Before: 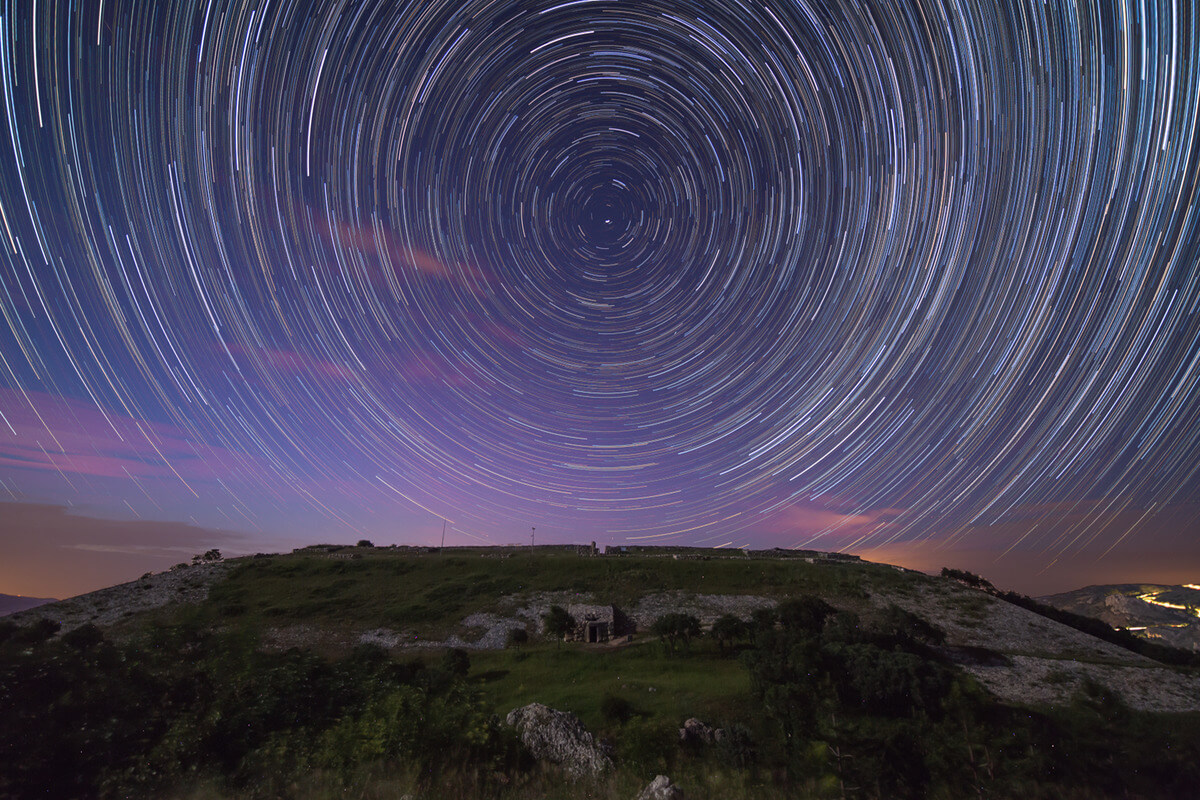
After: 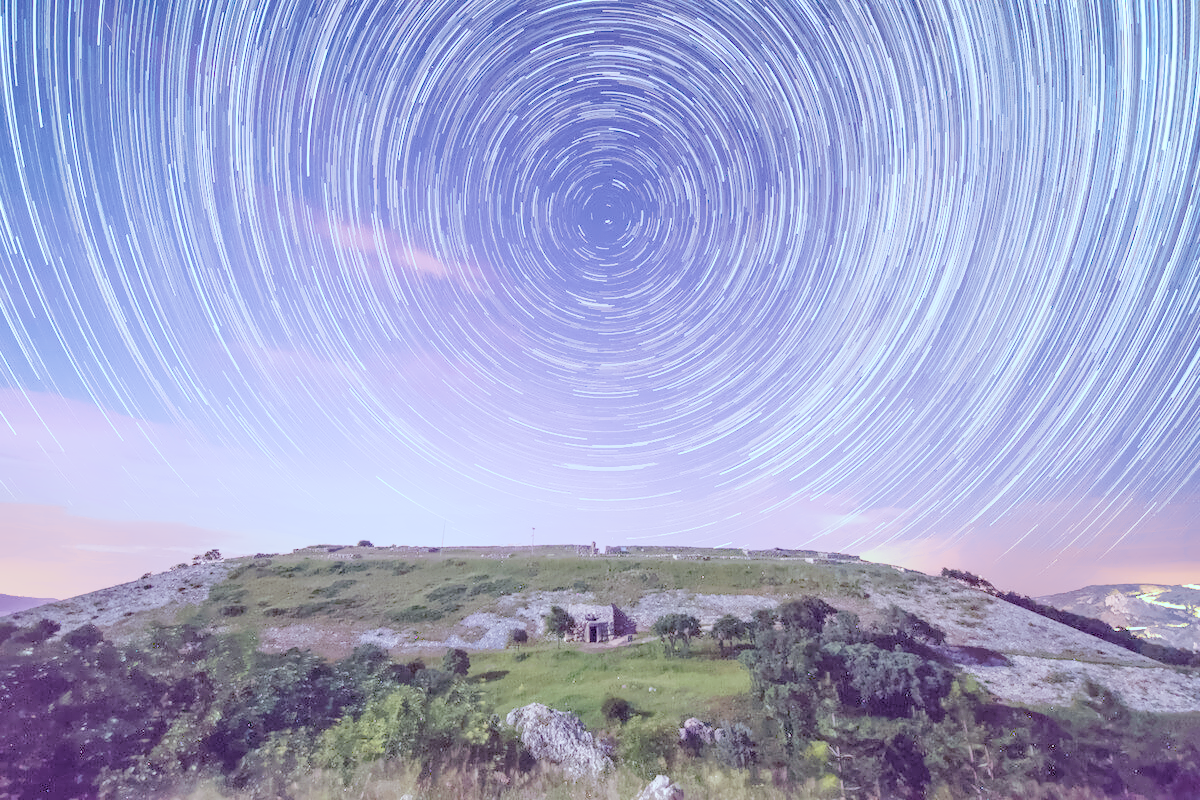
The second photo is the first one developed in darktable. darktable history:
local contrast: on, module defaults
color calibration: illuminant as shot in camera, x 0.358, y 0.373, temperature 4628.91 K
color balance: mode lift, gamma, gain (sRGB), lift [0.997, 0.979, 1.021, 1.011], gamma [1, 1.084, 0.916, 0.998], gain [1, 0.87, 1.13, 1.101], contrast 4.55%, contrast fulcrum 38.24%, output saturation 104.09%
color balance rgb: shadows lift › luminance -7.7%, shadows lift › chroma 2.13%, shadows lift › hue 165.27°, power › luminance -7.77%, power › chroma 1.1%, power › hue 215.88°, highlights gain › luminance 15.15%, highlights gain › chroma 7%, highlights gain › hue 125.57°, global offset › luminance -0.33%, global offset › chroma 0.11%, global offset › hue 165.27°, perceptual saturation grading › global saturation 24.42%, perceptual saturation grading › highlights -24.42%, perceptual saturation grading › mid-tones 24.42%, perceptual saturation grading › shadows 40%, perceptual brilliance grading › global brilliance -5%, perceptual brilliance grading › highlights 24.42%, perceptual brilliance grading › mid-tones 7%, perceptual brilliance grading › shadows -5%
denoise (profiled): preserve shadows 1.52, scattering 0.002, a [-1, 0, 0], compensate highlight preservation false
exposure: black level correction 0, exposure 0.7 EV, compensate exposure bias true, compensate highlight preservation false
filmic rgb: black relative exposure -6.98 EV, white relative exposure 5.63 EV, hardness 2.86
haze removal: compatibility mode true, adaptive false
highlight reconstruction: method reconstruct in LCh
hot pixels: on, module defaults
lens correction: scale 1, crop 1, focal 16, aperture 5.6, distance 1000, camera "Canon EOS RP", lens "Canon RF 16mm F2.8 STM"
shadows and highlights: shadows 0, highlights 40
white balance: red 2.229, blue 1.46
tone equalizer: -8 EV 0.25 EV, -7 EV 0.417 EV, -6 EV 0.417 EV, -5 EV 0.25 EV, -3 EV -0.25 EV, -2 EV -0.417 EV, -1 EV -0.417 EV, +0 EV -0.25 EV, edges refinement/feathering 500, mask exposure compensation -1.57 EV, preserve details guided filter
velvia: on, module defaults
